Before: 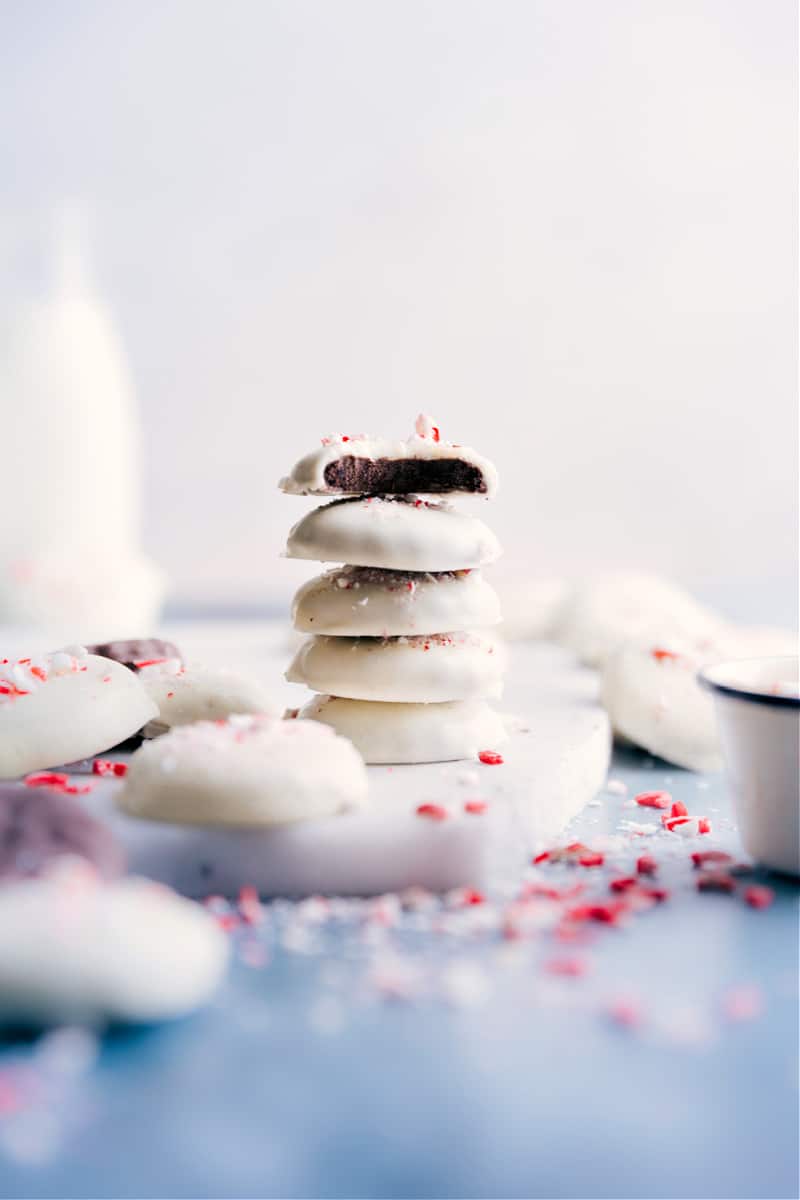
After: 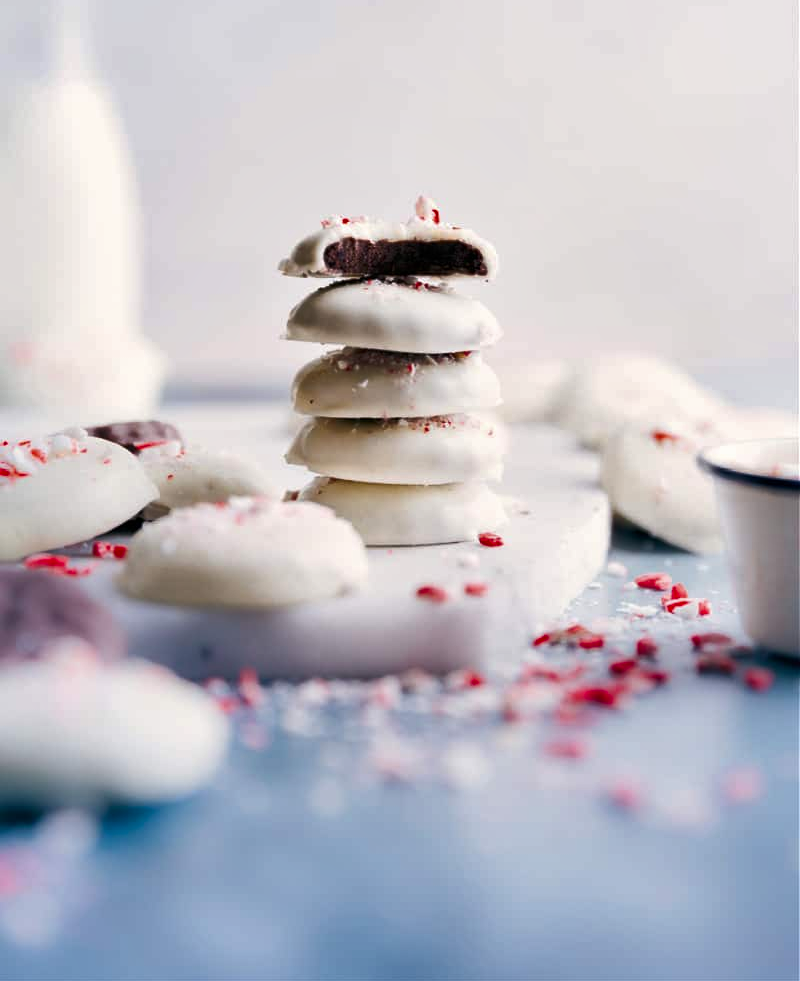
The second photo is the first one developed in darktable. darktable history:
crop and rotate: top 18.231%
shadows and highlights: low approximation 0.01, soften with gaussian
